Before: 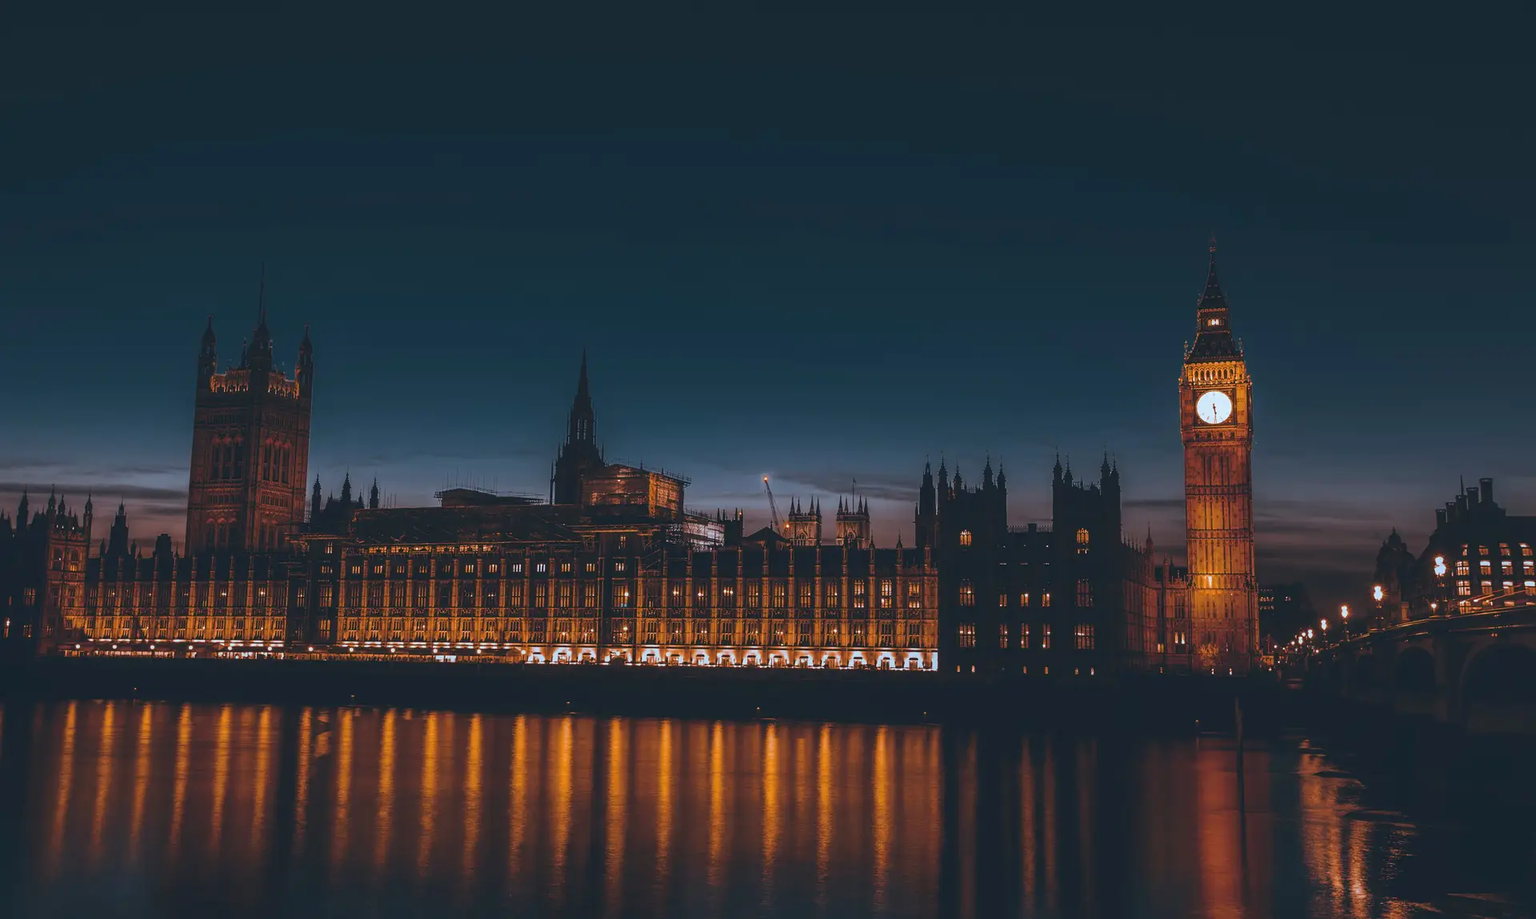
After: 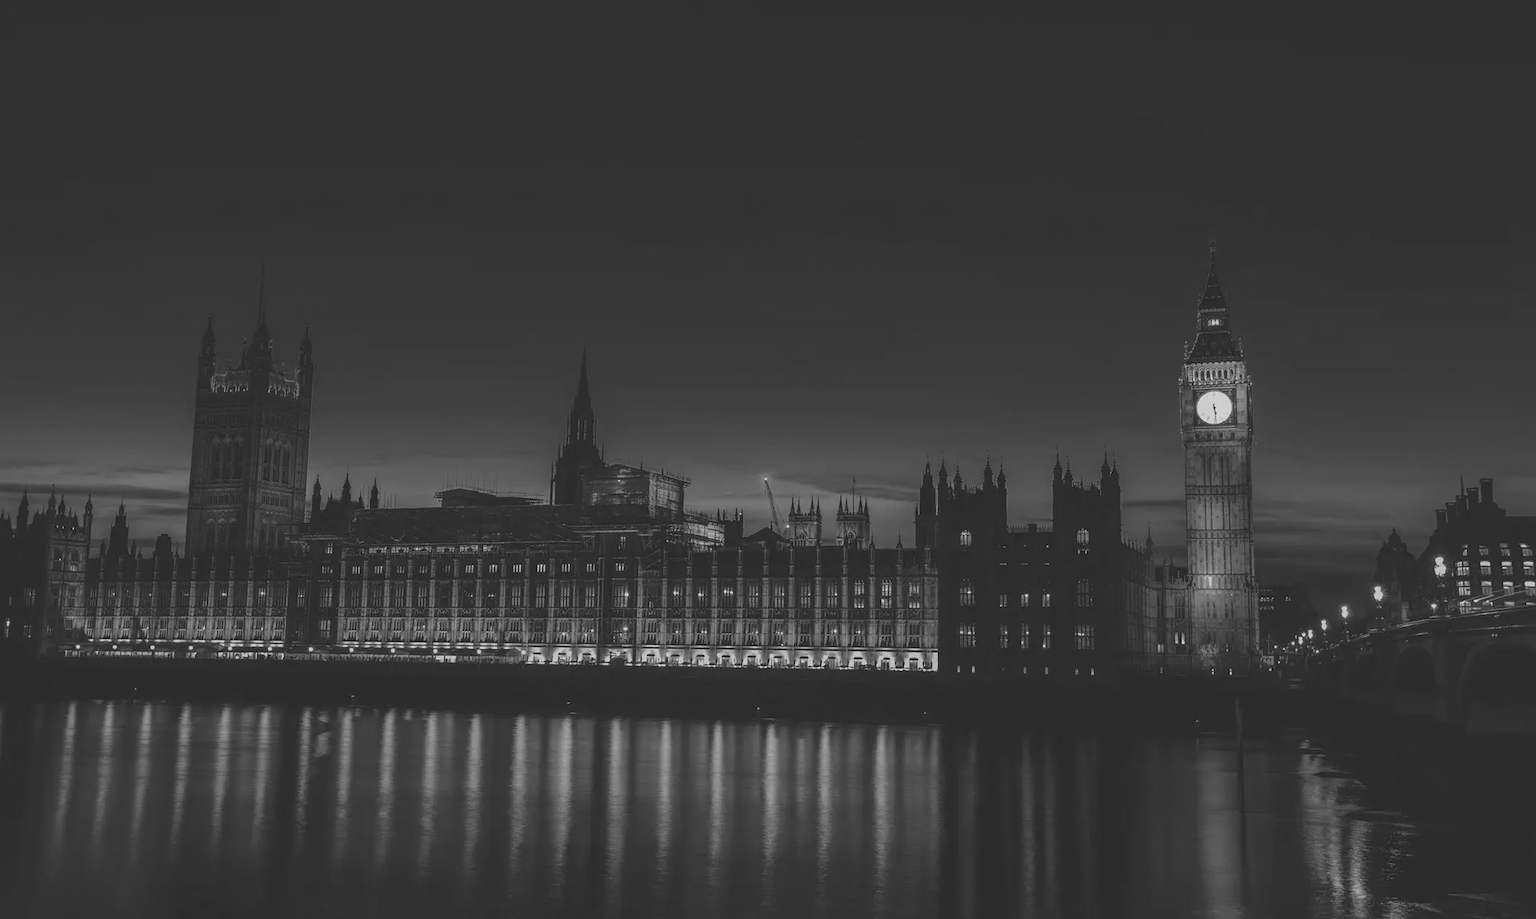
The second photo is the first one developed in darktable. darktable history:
monochrome: a -35.87, b 49.73, size 1.7
lowpass: radius 0.1, contrast 0.85, saturation 1.1, unbound 0
tone equalizer: on, module defaults
